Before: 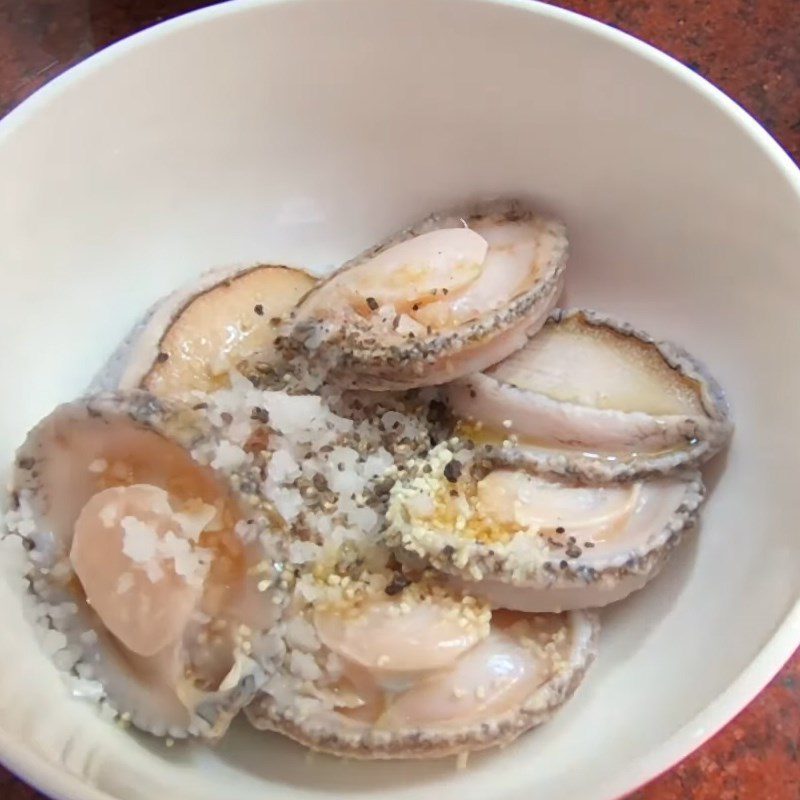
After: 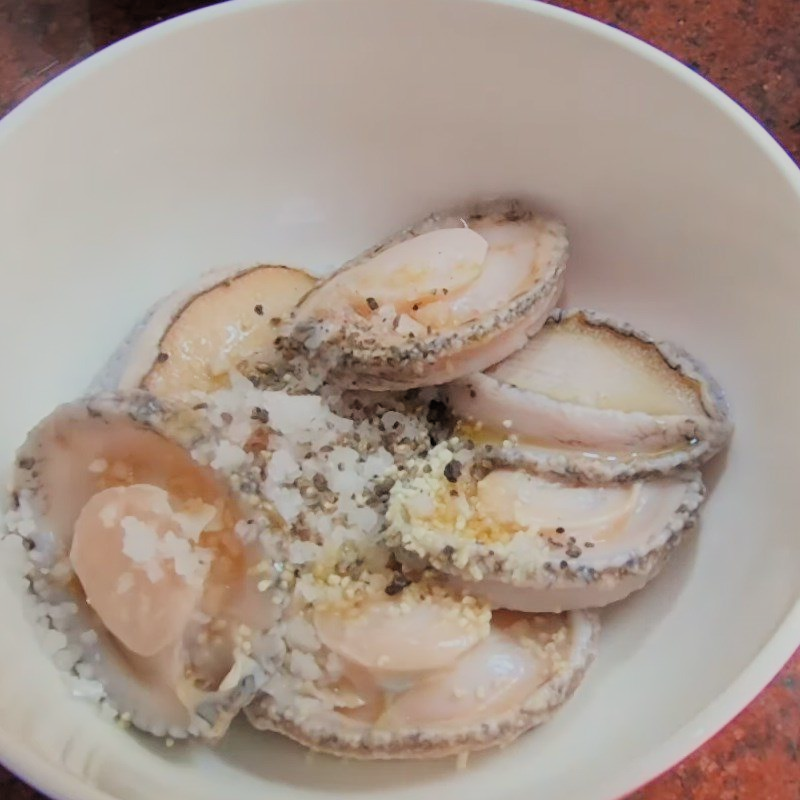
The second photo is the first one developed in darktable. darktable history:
filmic rgb: black relative exposure -6.96 EV, white relative exposure 5.64 EV, hardness 2.85, color science v4 (2020)
